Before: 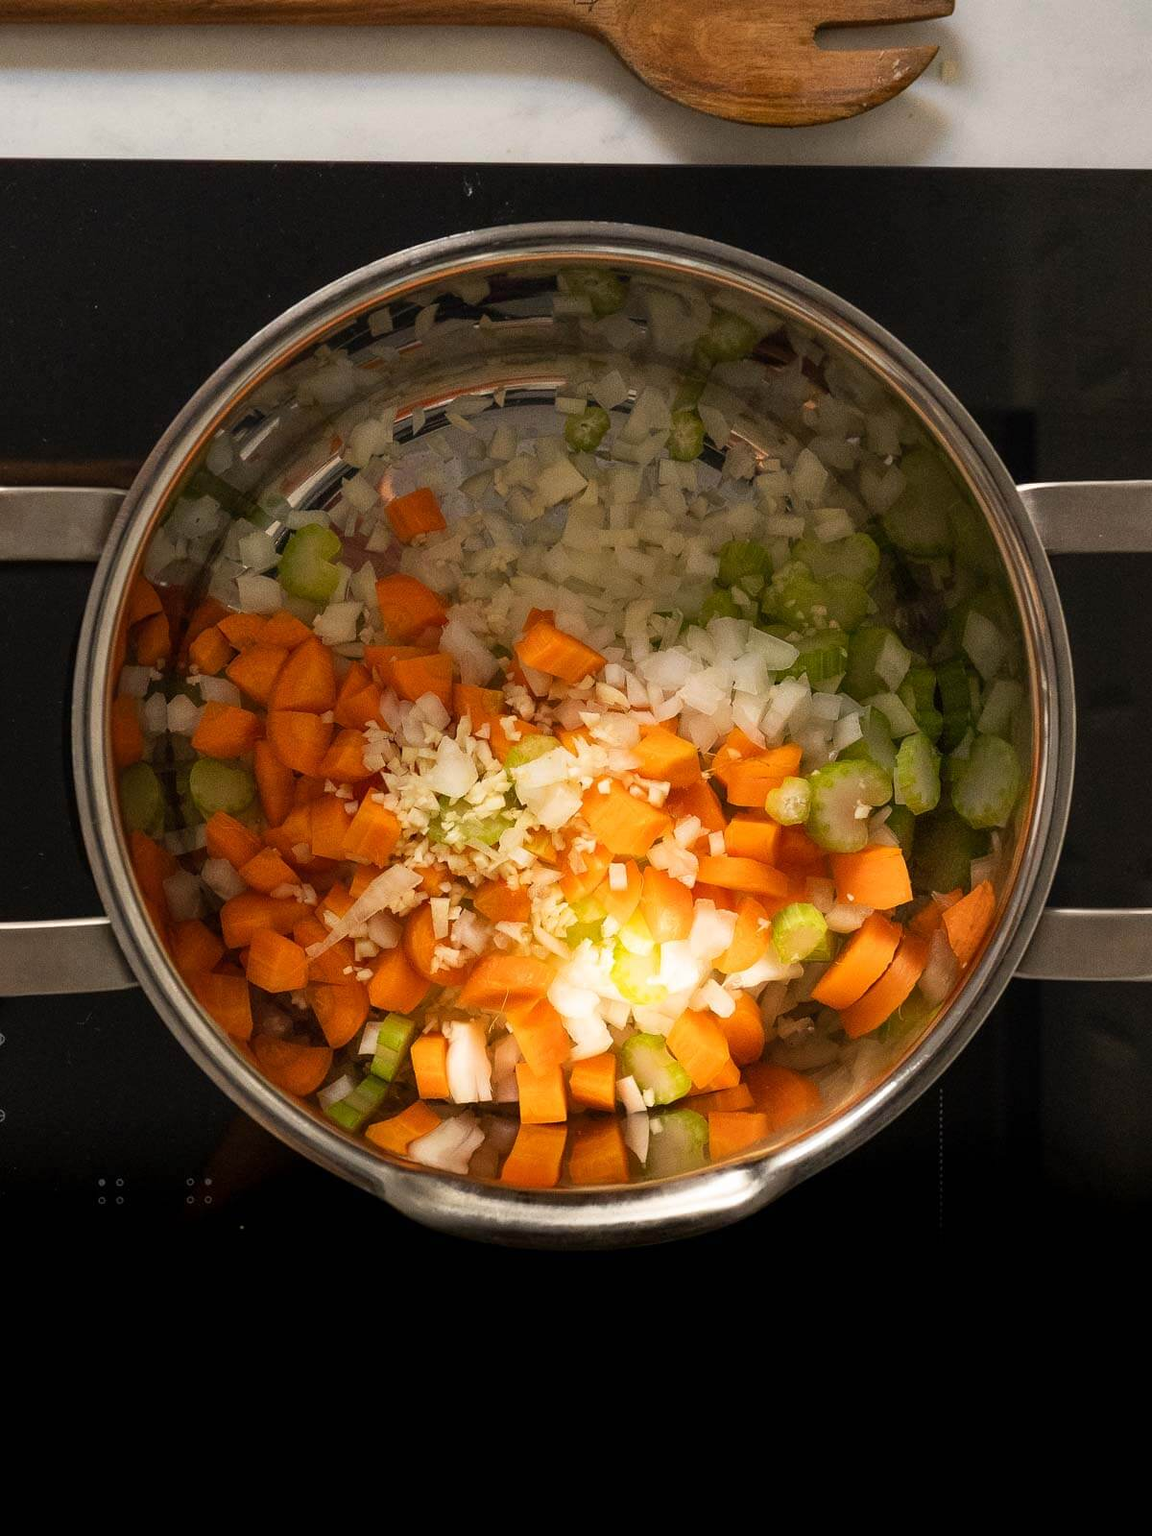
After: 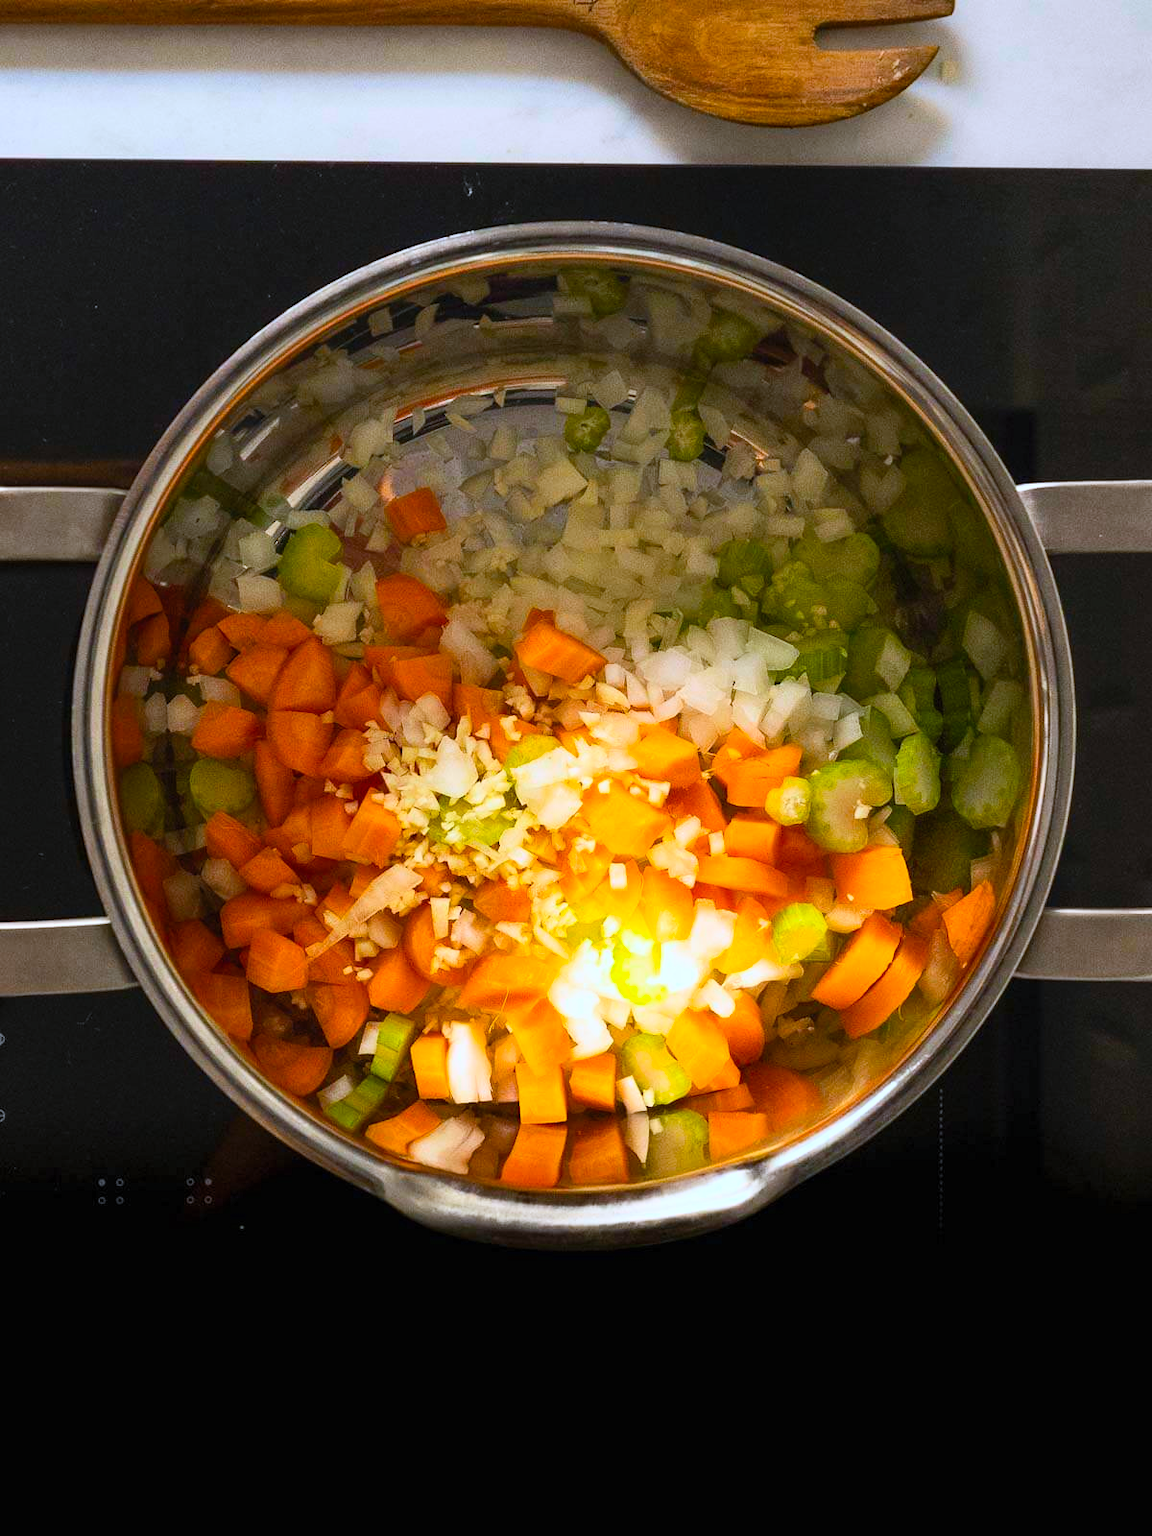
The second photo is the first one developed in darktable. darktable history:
color balance rgb: perceptual saturation grading › global saturation 20%, global vibrance 20%
contrast brightness saturation: contrast 0.2, brightness 0.16, saturation 0.22
white balance: red 0.931, blue 1.11
